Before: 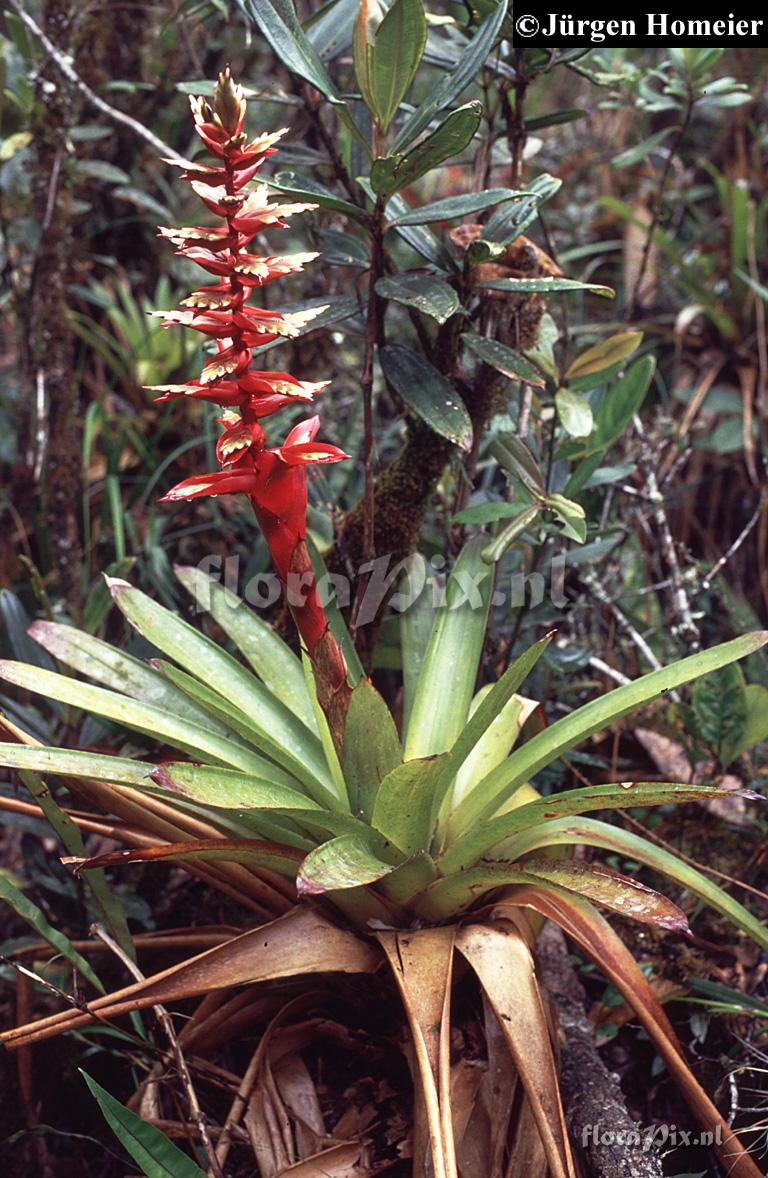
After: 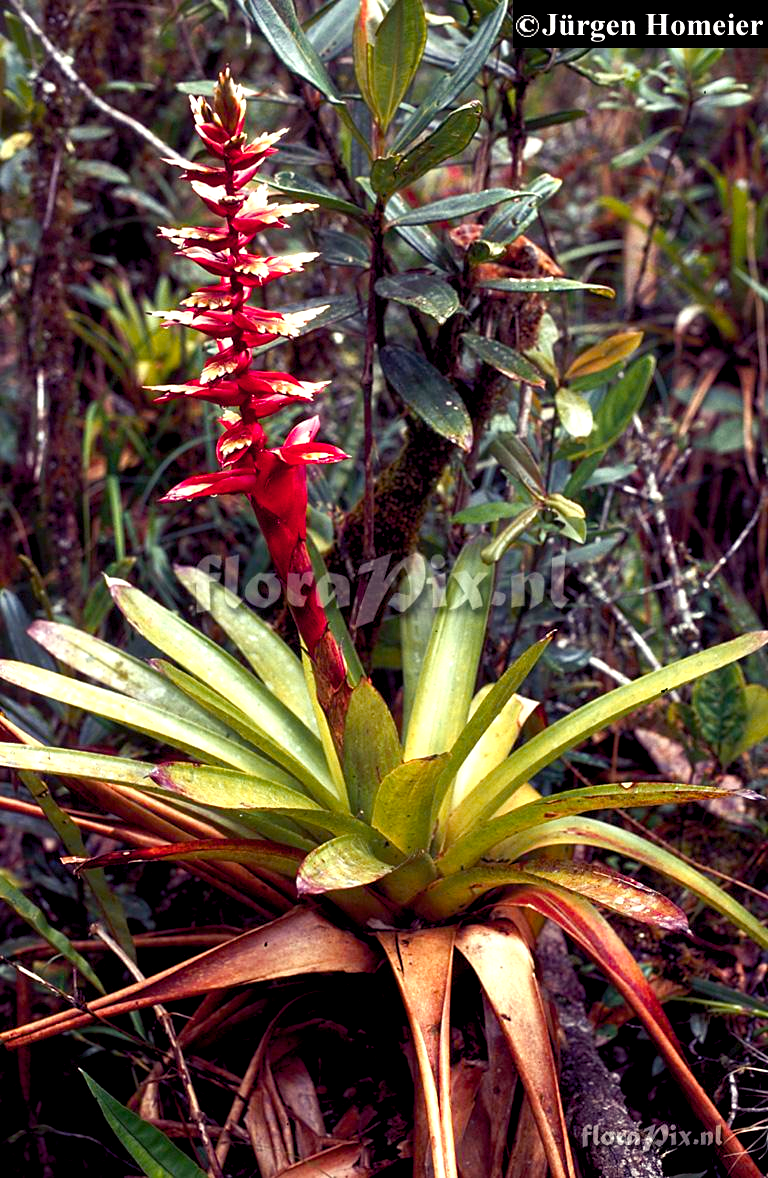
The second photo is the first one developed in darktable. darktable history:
color zones: curves: ch1 [(0.239, 0.552) (0.75, 0.5)]; ch2 [(0.25, 0.462) (0.749, 0.457)], mix 25.94%
color balance rgb: shadows lift › luminance -21.66%, shadows lift › chroma 6.57%, shadows lift › hue 270°, power › chroma 0.68%, power › hue 60°, highlights gain › luminance 6.08%, highlights gain › chroma 1.33%, highlights gain › hue 90°, global offset › luminance -0.87%, perceptual saturation grading › global saturation 26.86%, perceptual saturation grading › highlights -28.39%, perceptual saturation grading › mid-tones 15.22%, perceptual saturation grading › shadows 33.98%, perceptual brilliance grading › highlights 10%, perceptual brilliance grading › mid-tones 5%
